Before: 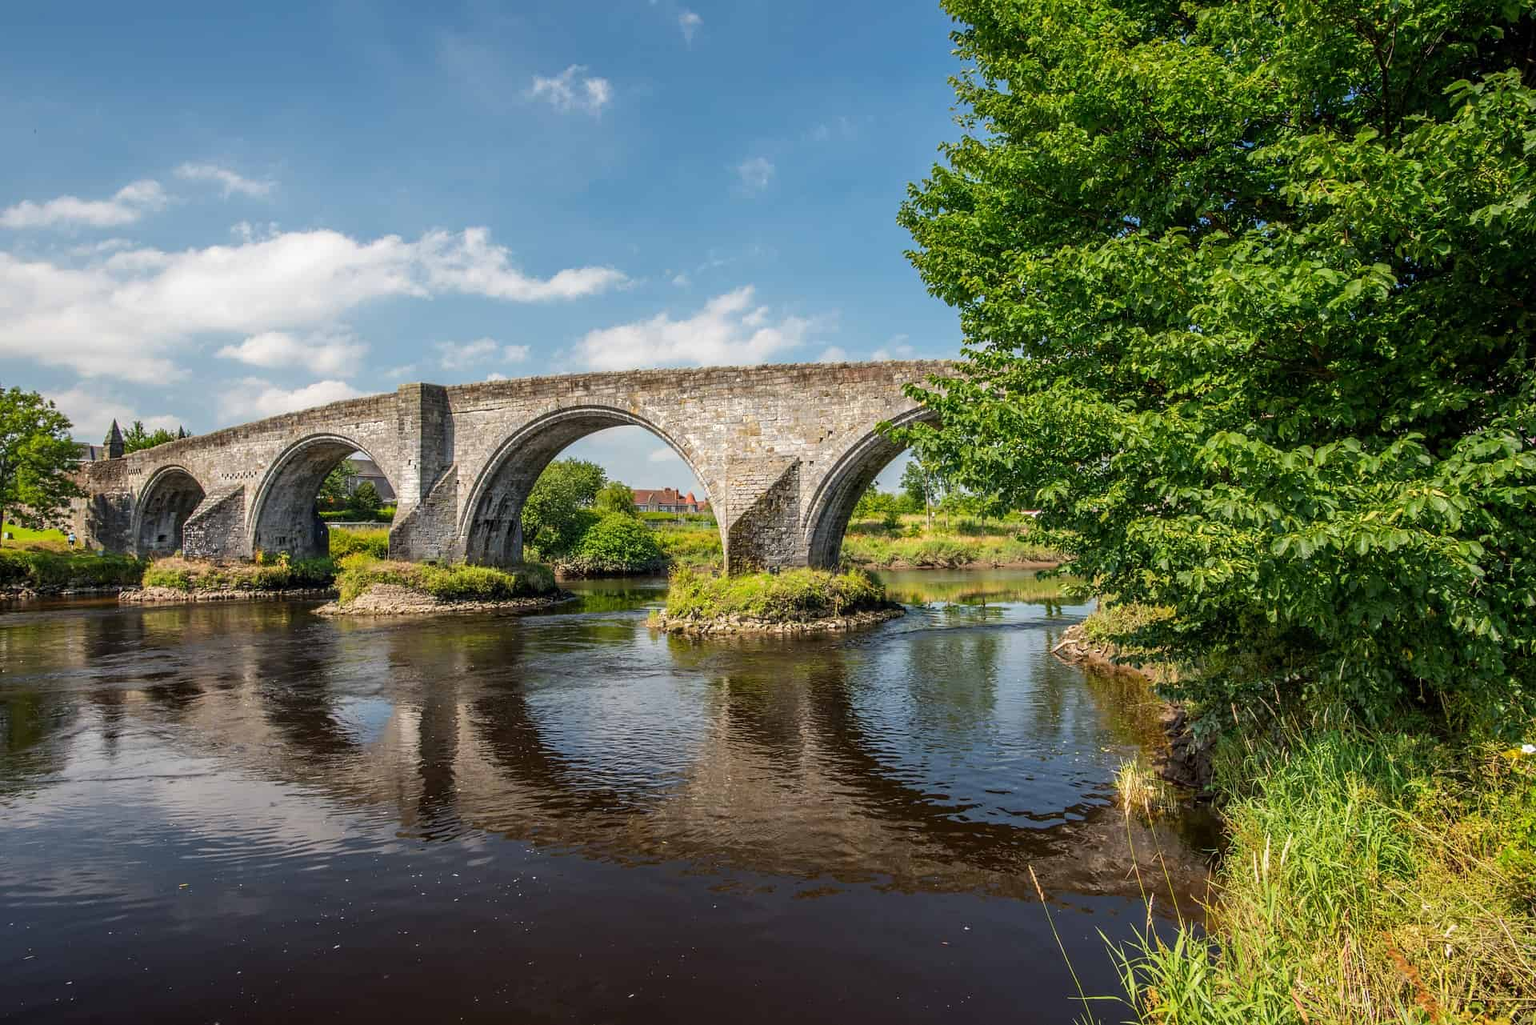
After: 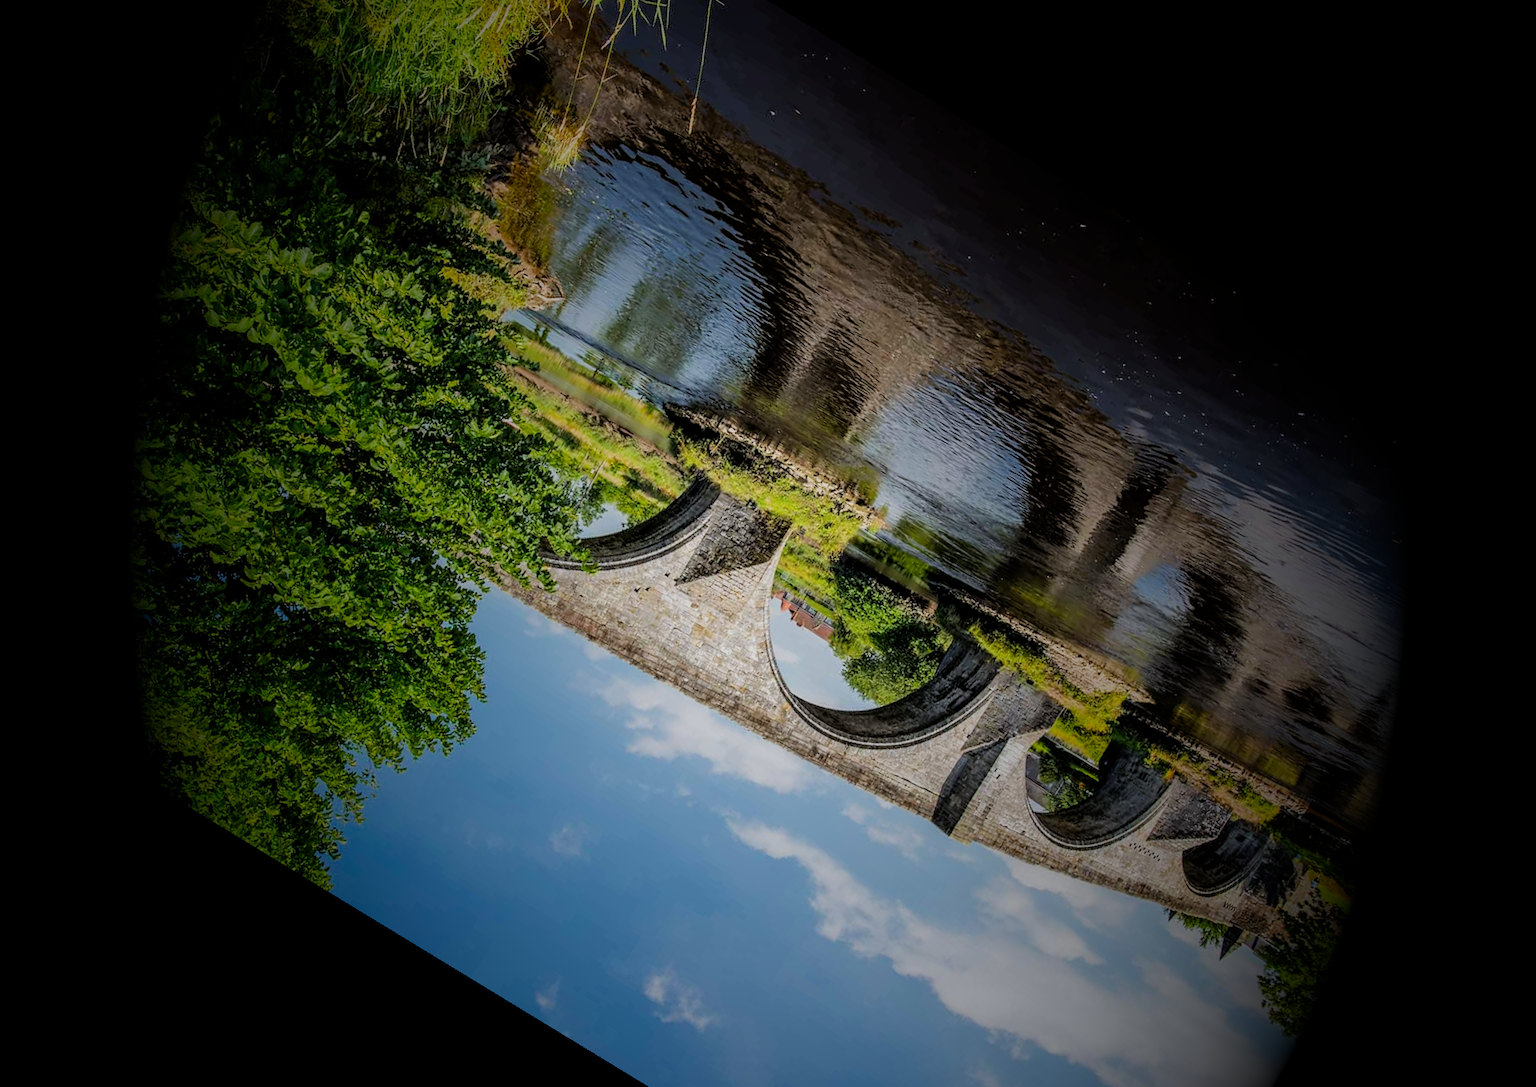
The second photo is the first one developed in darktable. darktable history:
vignetting: fall-off start 15.9%, fall-off radius 100%, brightness -1, saturation 0.5, width/height ratio 0.719
white balance: red 0.974, blue 1.044
crop and rotate: angle 148.68°, left 9.111%, top 15.603%, right 4.588%, bottom 17.041%
filmic rgb: black relative exposure -5 EV, hardness 2.88, contrast 1.1, highlights saturation mix -20%
